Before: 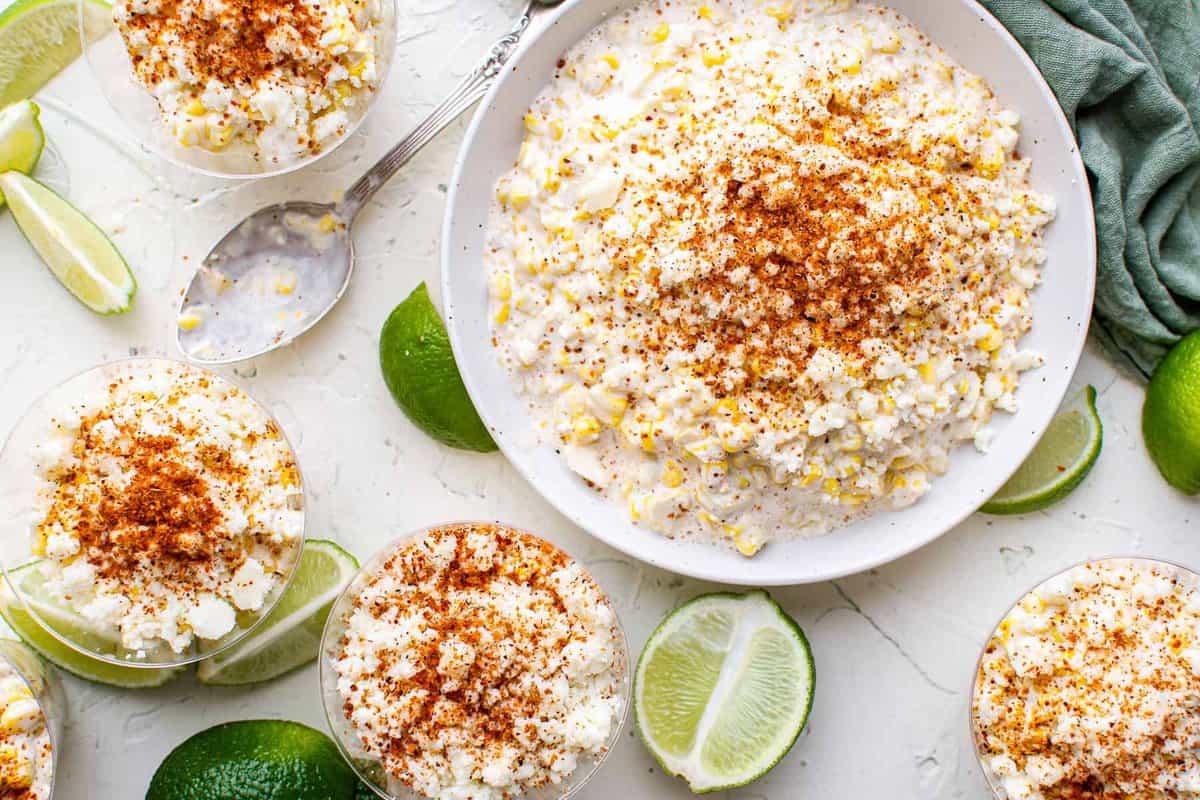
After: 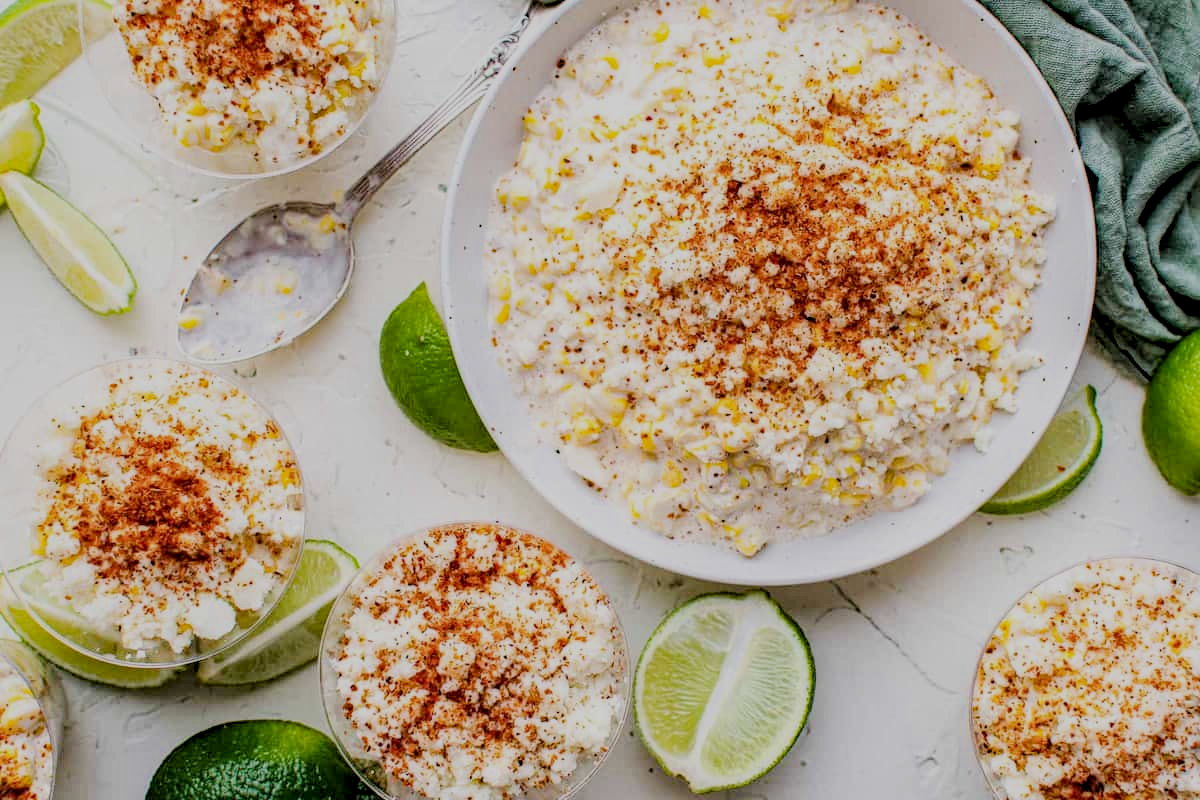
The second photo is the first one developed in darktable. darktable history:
haze removal: strength 0.256, distance 0.245, compatibility mode true, adaptive false
local contrast: on, module defaults
filmic rgb: black relative exposure -6.12 EV, white relative exposure 6.97 EV, hardness 2.26
